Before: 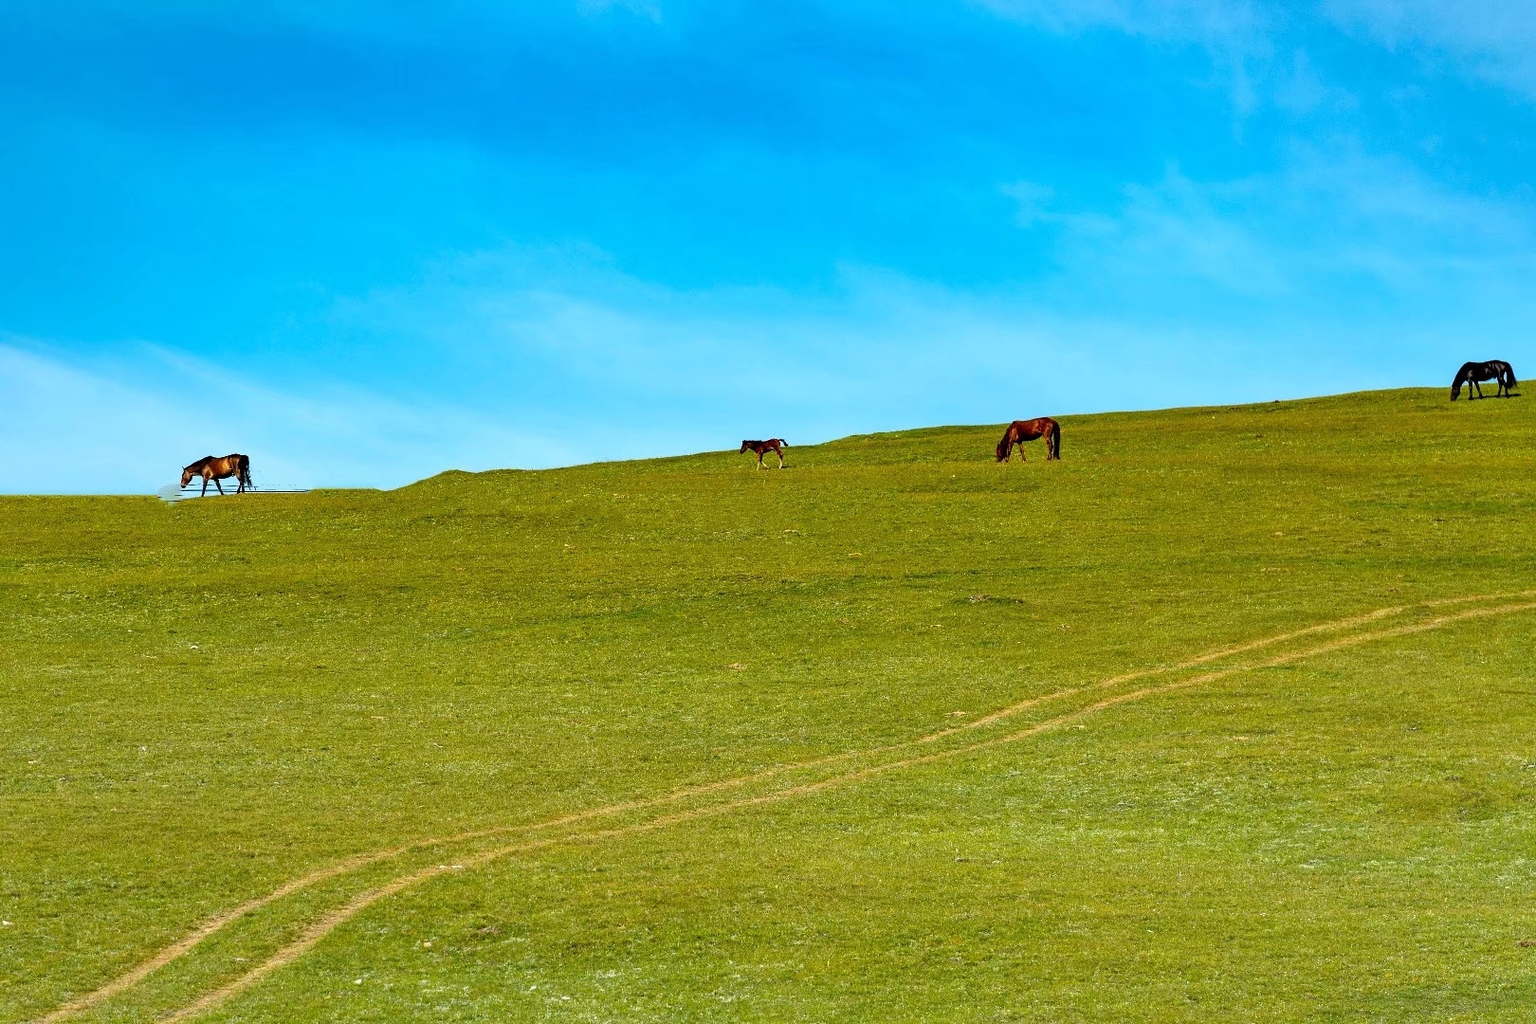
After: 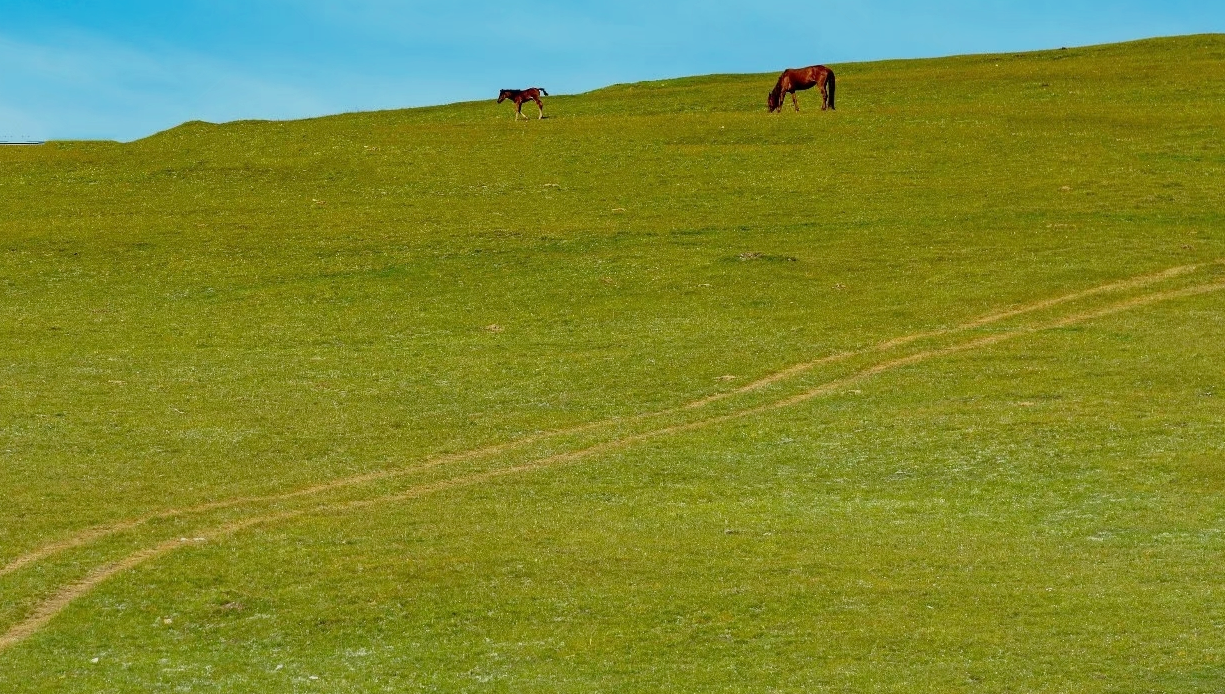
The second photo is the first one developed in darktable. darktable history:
crop and rotate: left 17.5%, top 34.773%, right 6.882%, bottom 0.882%
tone equalizer: -8 EV 0.262 EV, -7 EV 0.428 EV, -6 EV 0.405 EV, -5 EV 0.277 EV, -3 EV -0.247 EV, -2 EV -0.42 EV, -1 EV -0.435 EV, +0 EV -0.269 EV, edges refinement/feathering 500, mask exposure compensation -1.57 EV, preserve details no
